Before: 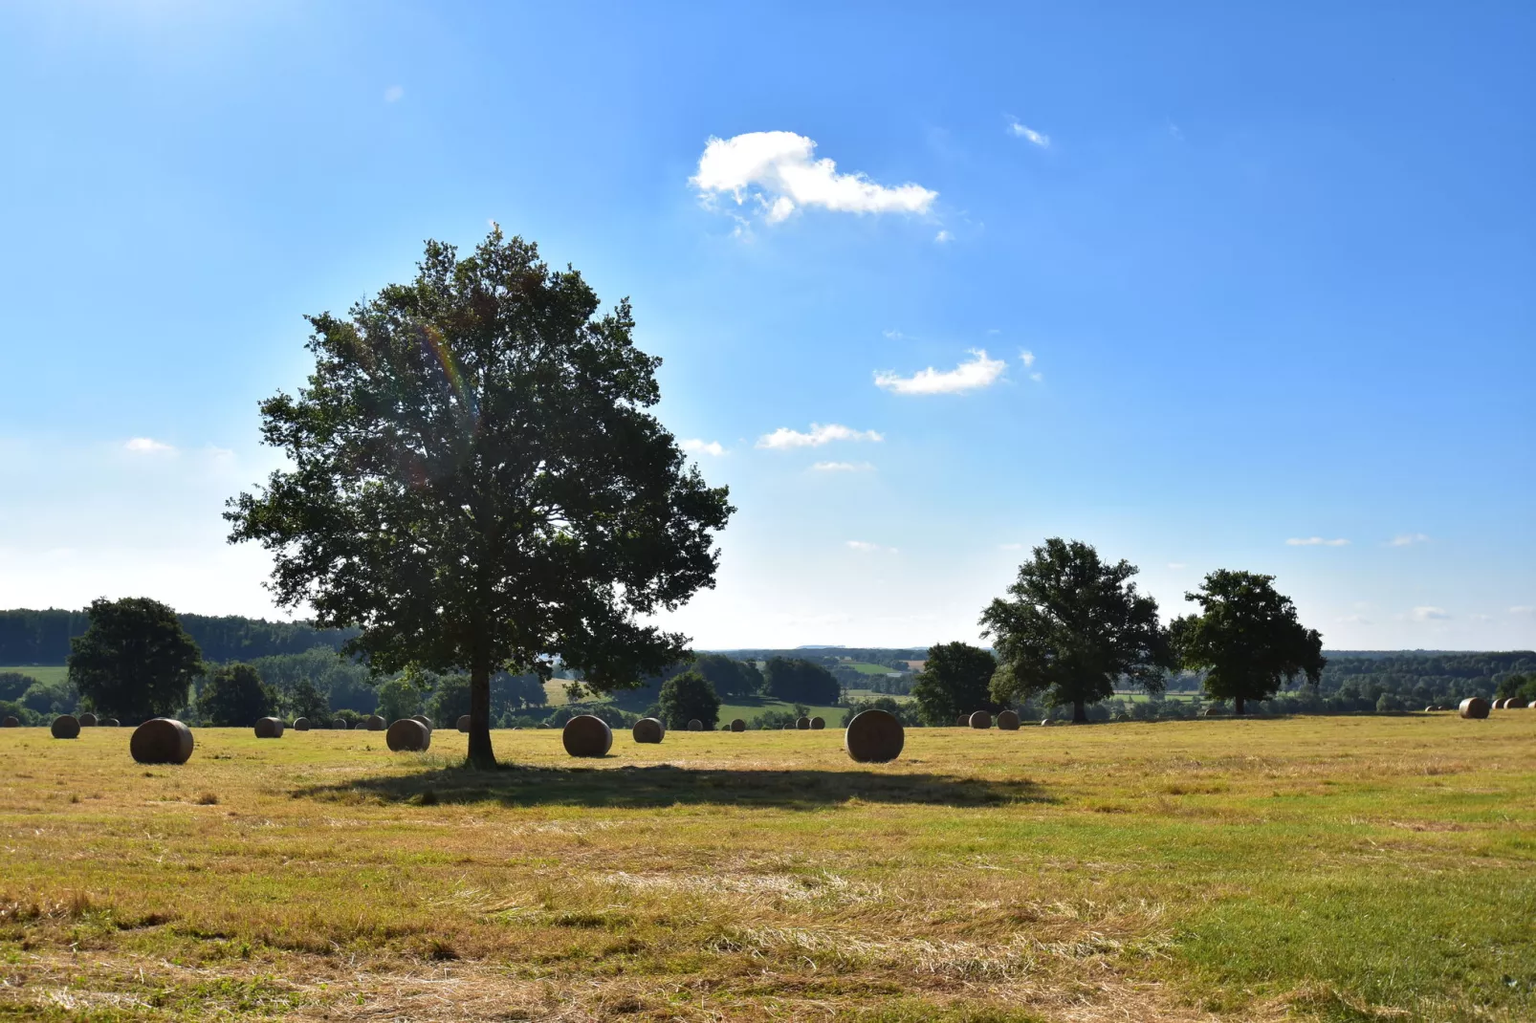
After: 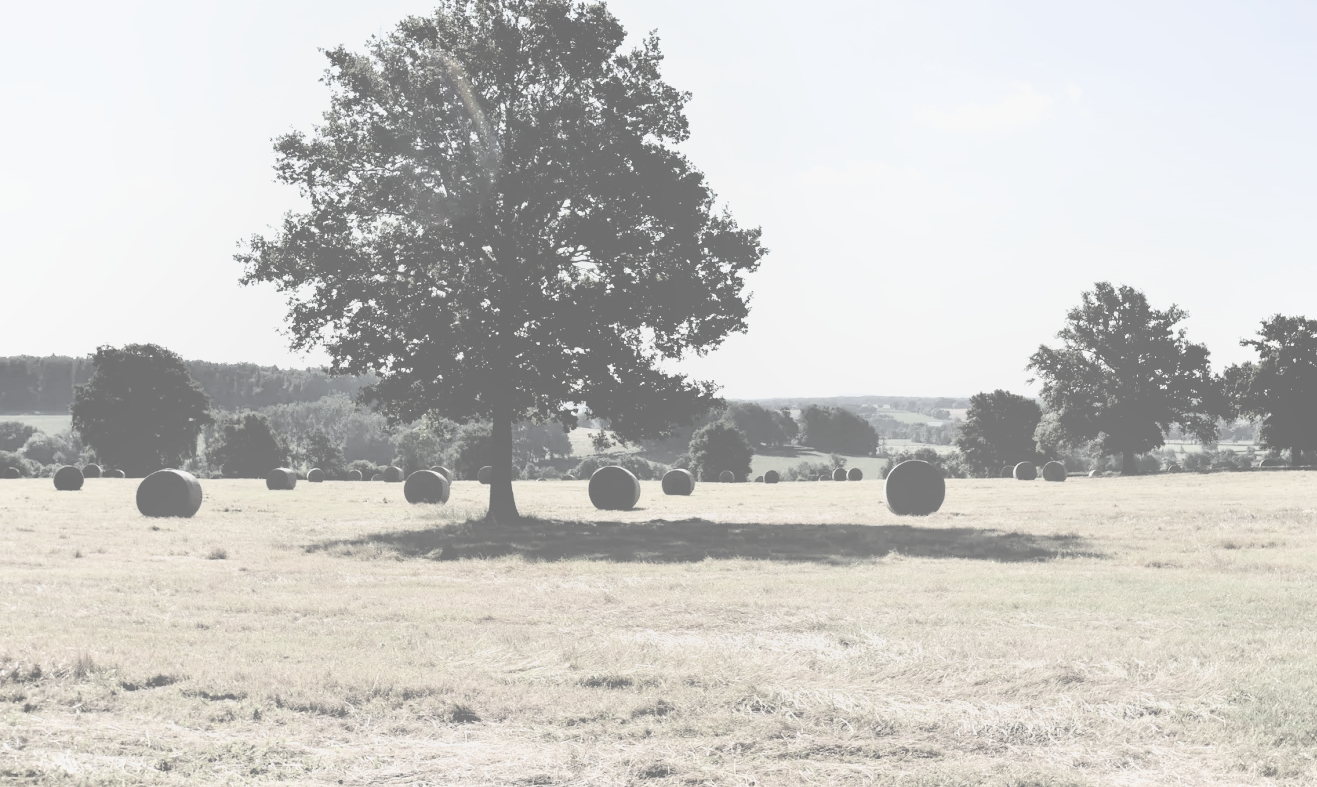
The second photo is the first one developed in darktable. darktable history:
contrast brightness saturation: contrast -0.311, brightness 0.766, saturation -0.799
filmic rgb: black relative exposure -8.26 EV, white relative exposure 2.24 EV, hardness 7.11, latitude 85.54%, contrast 1.699, highlights saturation mix -3.59%, shadows ↔ highlights balance -1.82%
shadows and highlights: shadows -64.08, white point adjustment -5.3, highlights 60.19
crop: top 26.435%, right 17.97%
